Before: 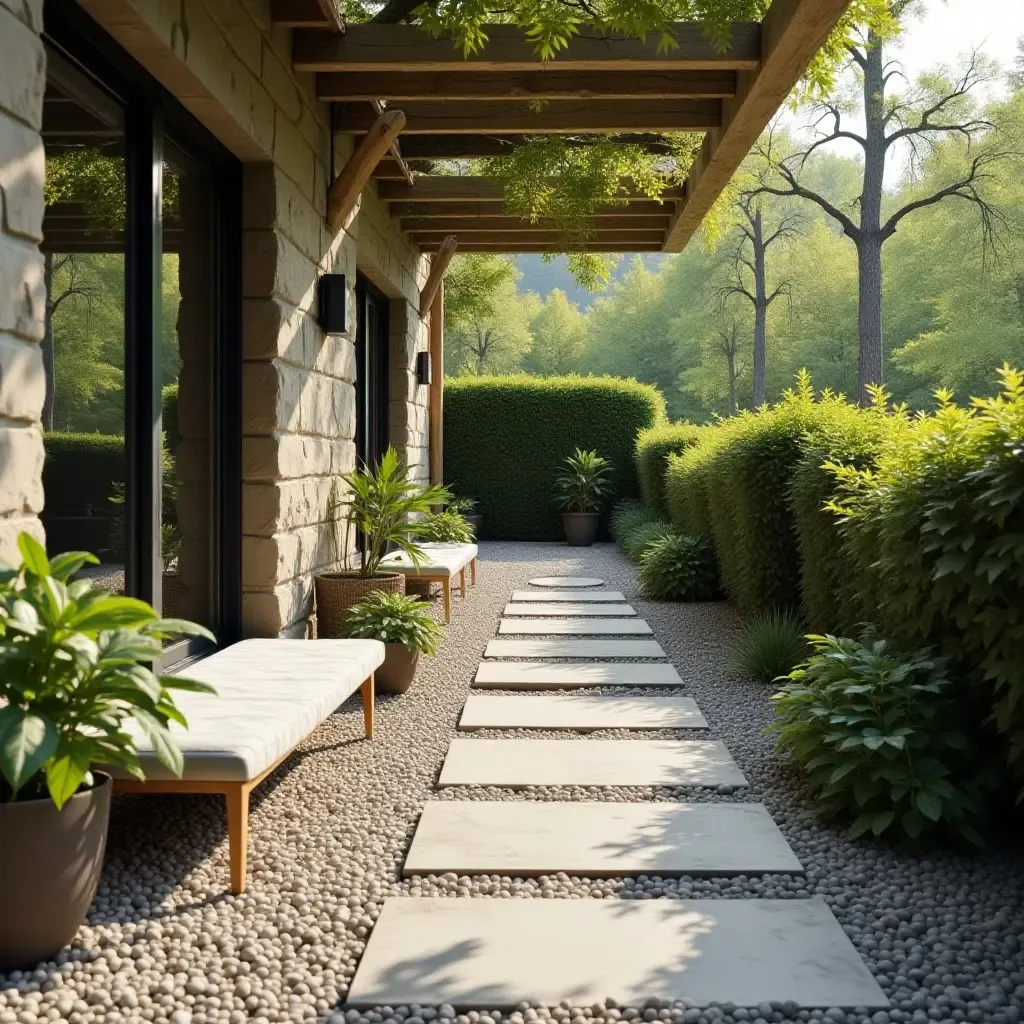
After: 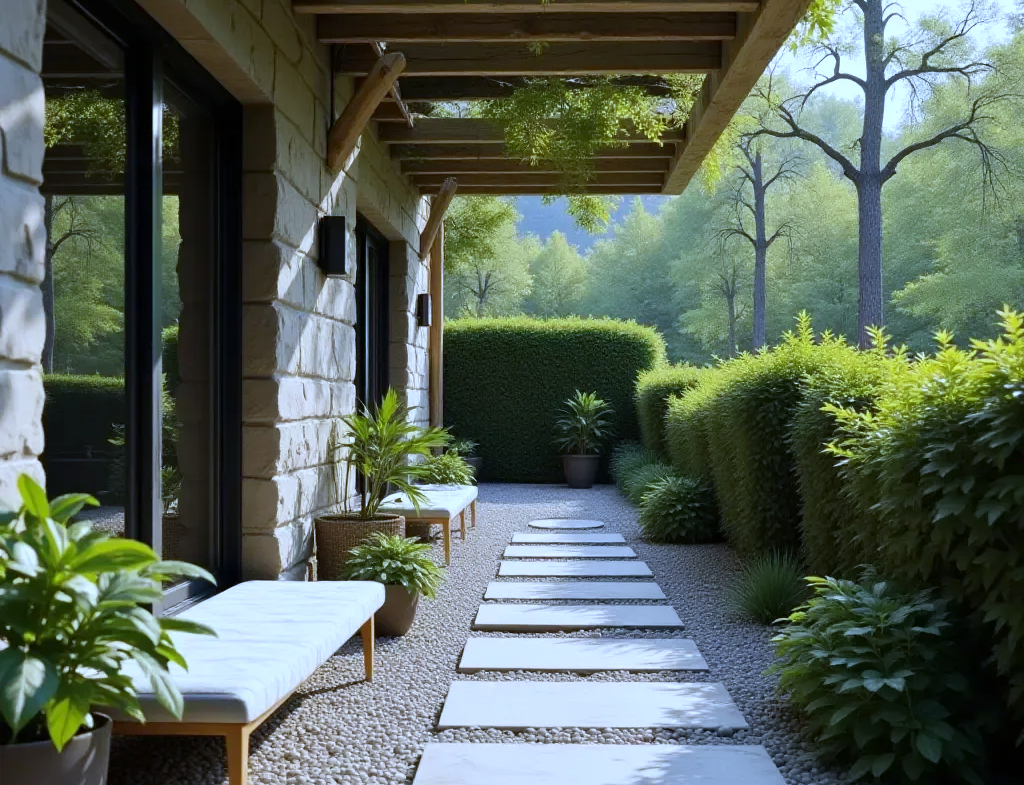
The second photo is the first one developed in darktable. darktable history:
white balance: red 0.871, blue 1.249
crop: top 5.667%, bottom 17.637%
